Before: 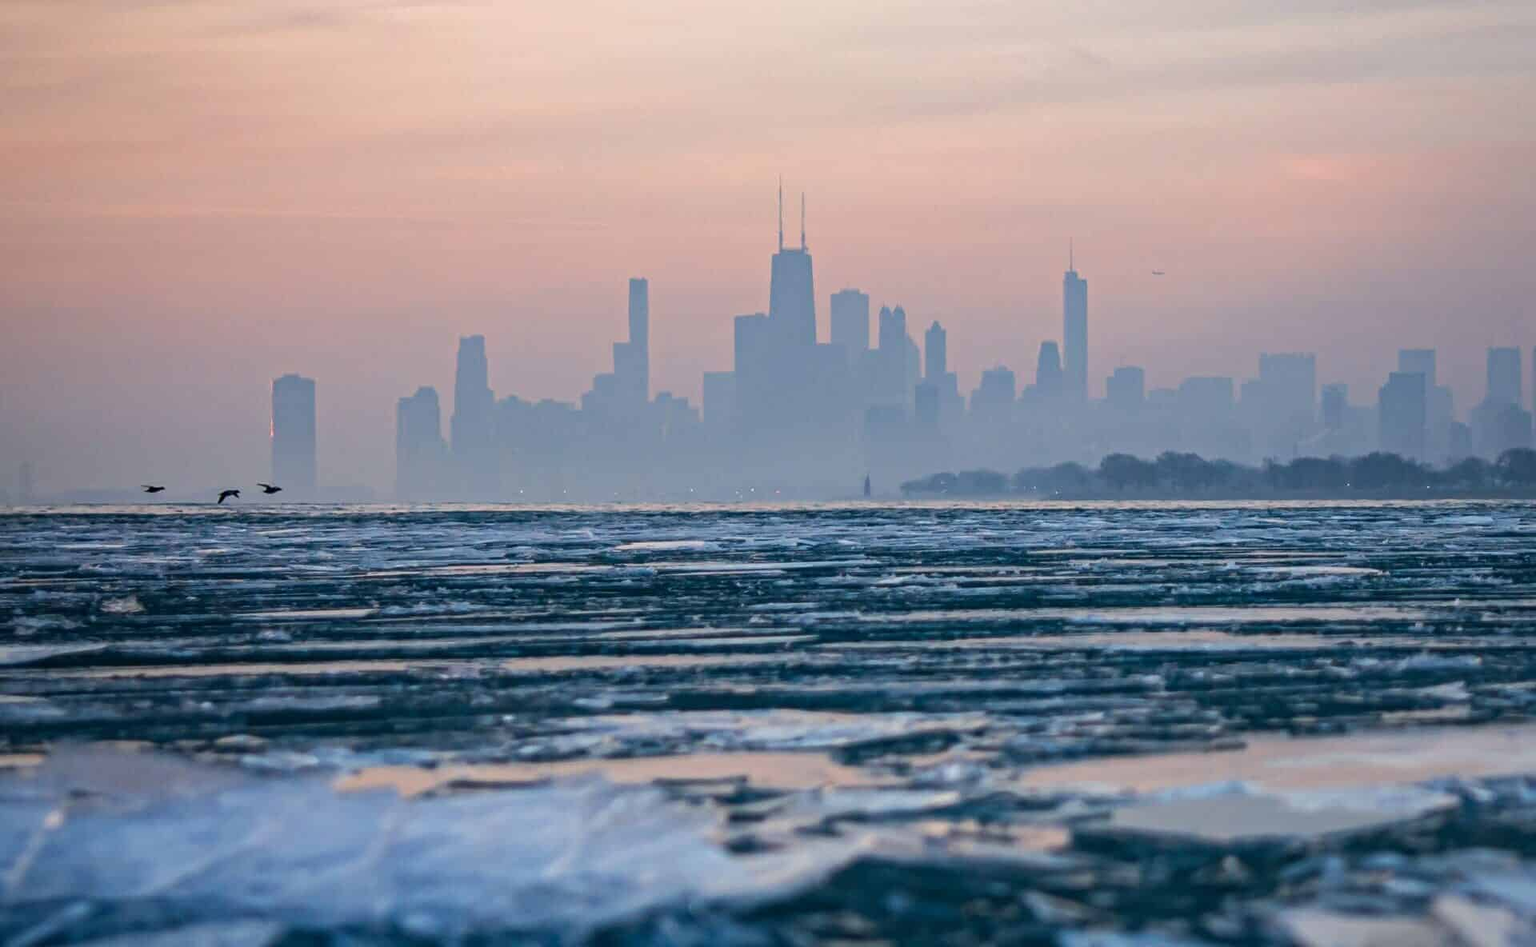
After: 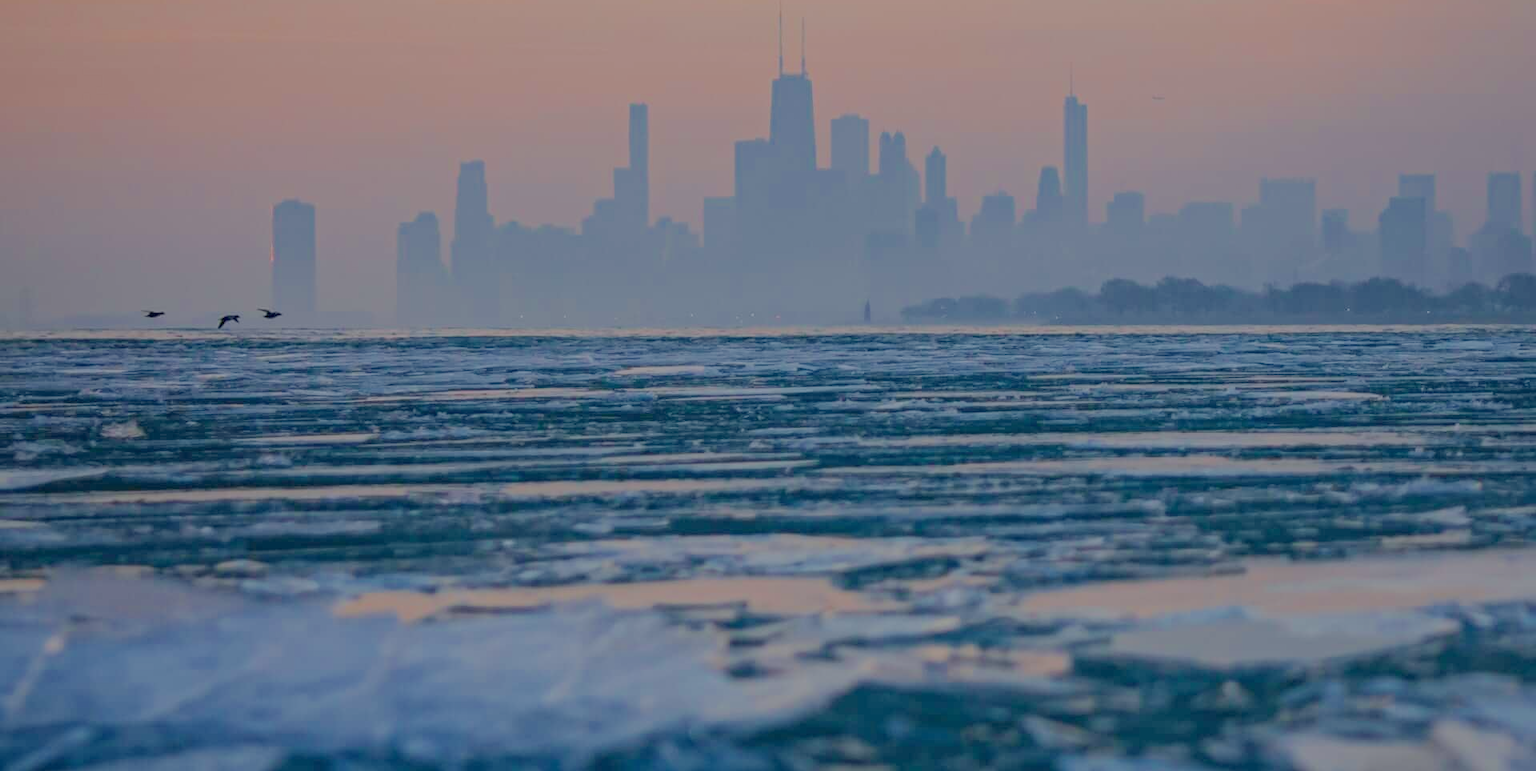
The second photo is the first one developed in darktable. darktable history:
filmic rgb: black relative exposure -16 EV, white relative exposure 8 EV, threshold 3 EV, hardness 4.17, latitude 50%, contrast 0.5, color science v5 (2021), contrast in shadows safe, contrast in highlights safe, enable highlight reconstruction true
crop and rotate: top 18.507%
